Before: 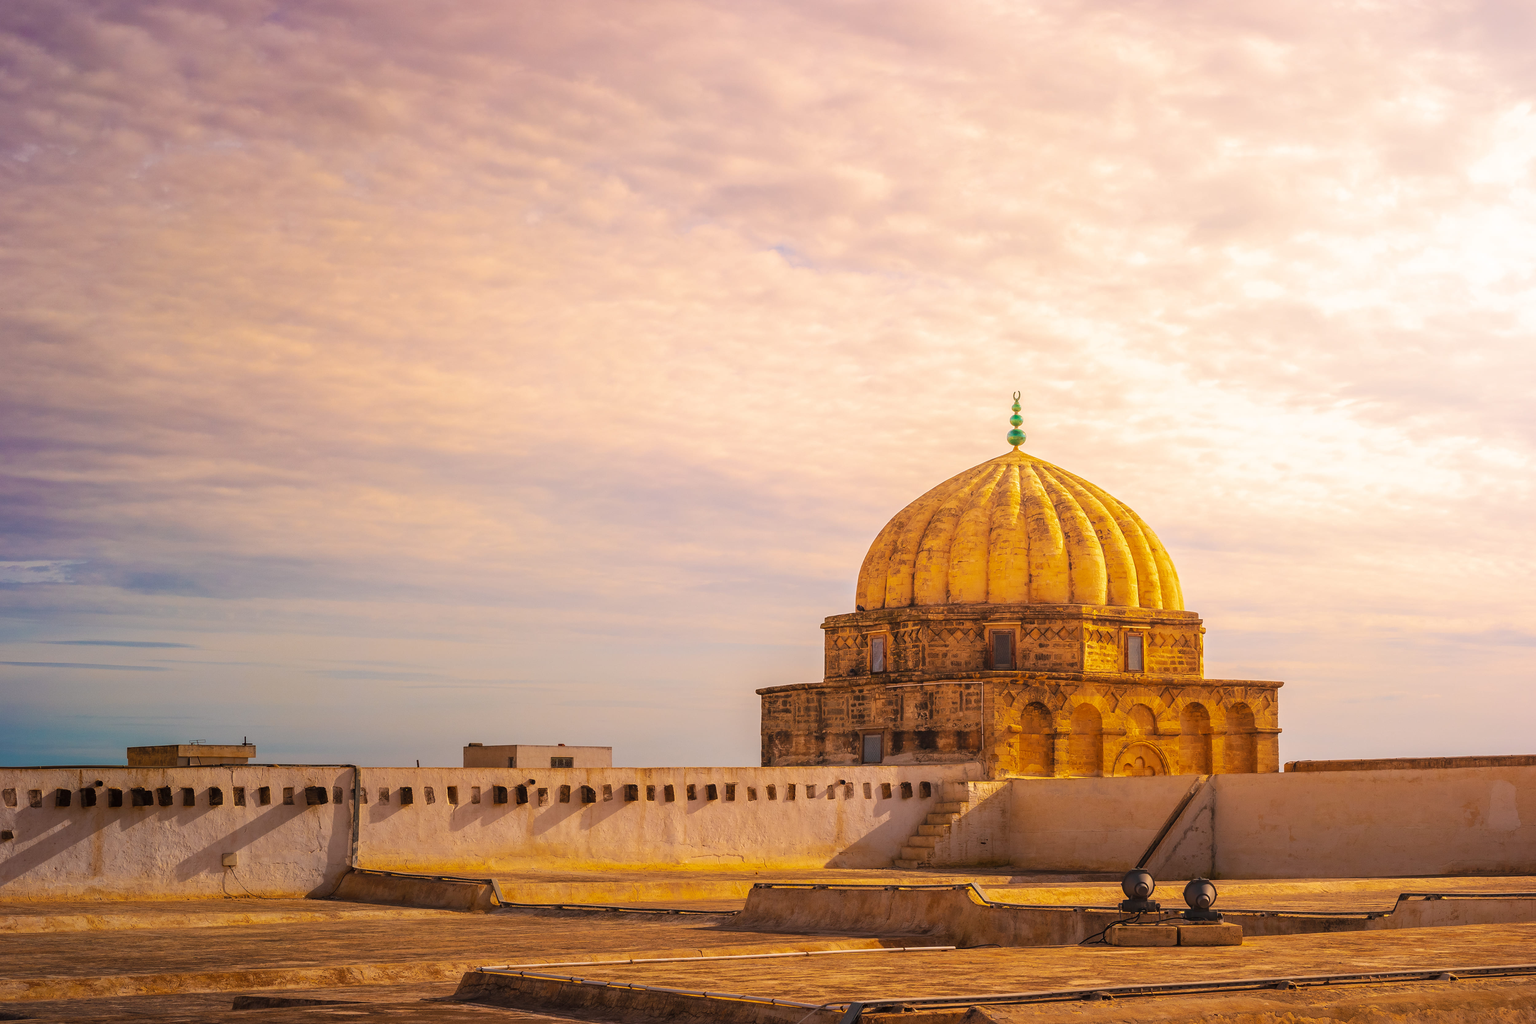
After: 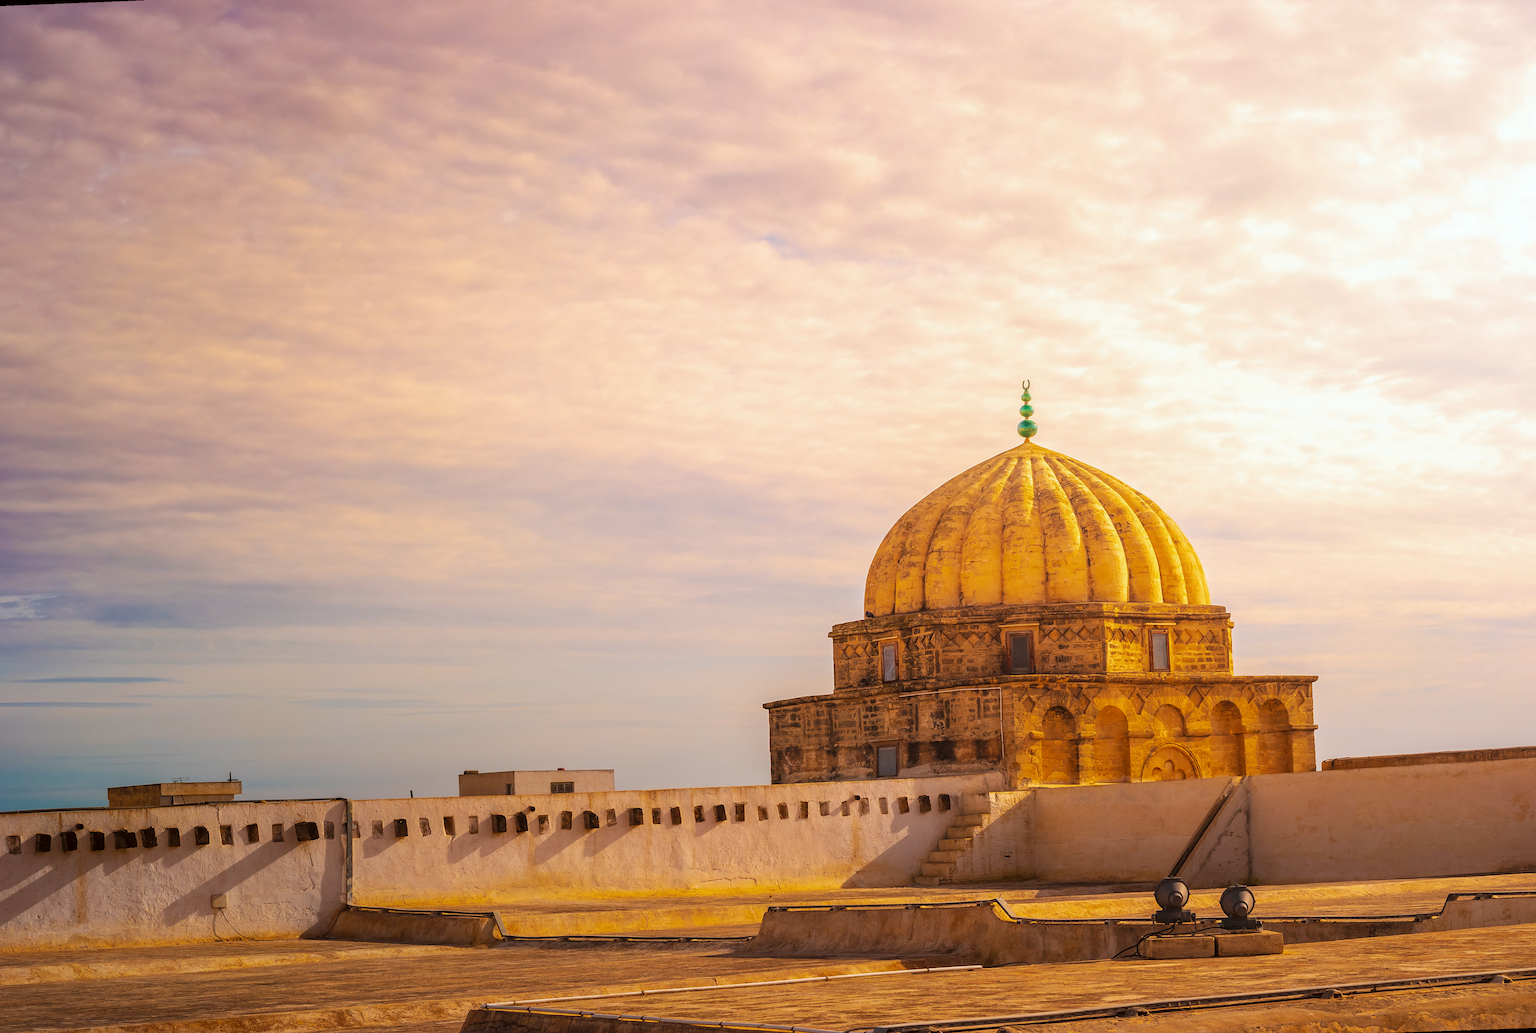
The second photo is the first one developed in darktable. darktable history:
rotate and perspective: rotation -2.12°, lens shift (vertical) 0.009, lens shift (horizontal) -0.008, automatic cropping original format, crop left 0.036, crop right 0.964, crop top 0.05, crop bottom 0.959
color correction: highlights a* -2.73, highlights b* -2.09, shadows a* 2.41, shadows b* 2.73
